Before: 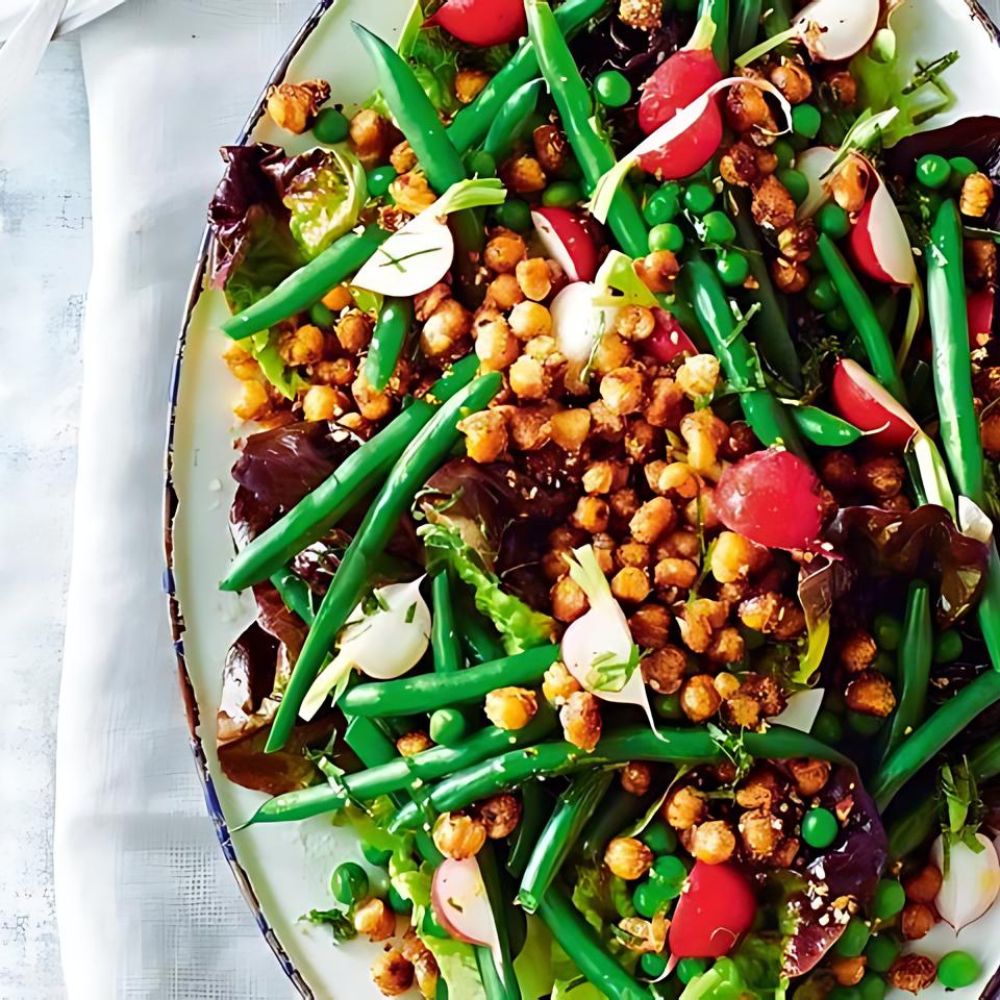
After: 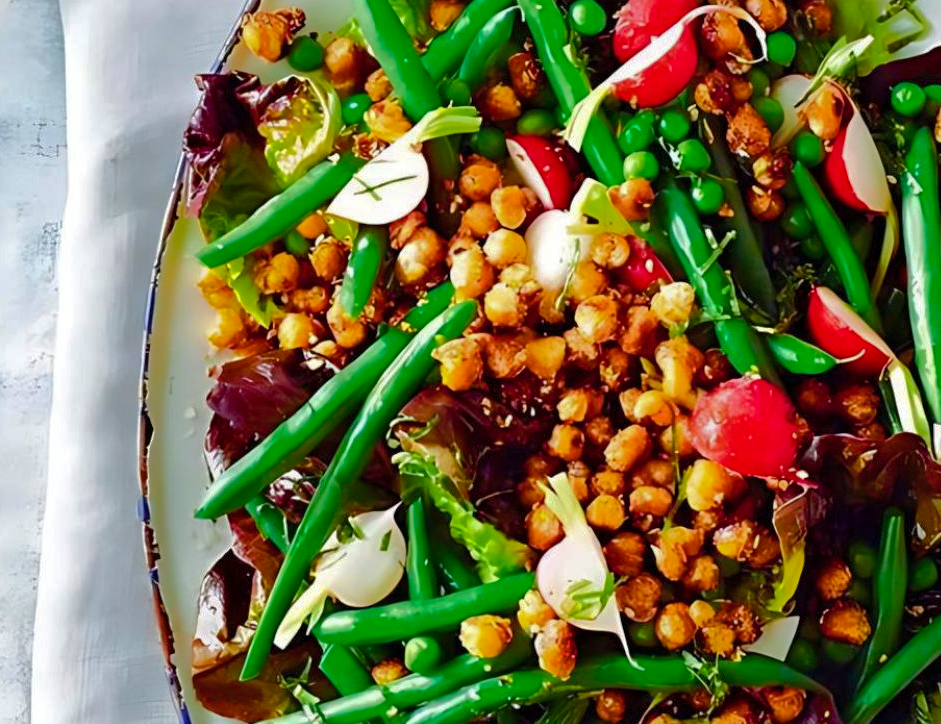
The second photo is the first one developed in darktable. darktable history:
crop: left 2.531%, top 7.29%, right 3.363%, bottom 20.266%
color balance rgb: perceptual saturation grading › global saturation 20%, perceptual saturation grading › highlights -25.074%, perceptual saturation grading › shadows 24.373%, global vibrance 20%
shadows and highlights: shadows 39.47, highlights -59.72
